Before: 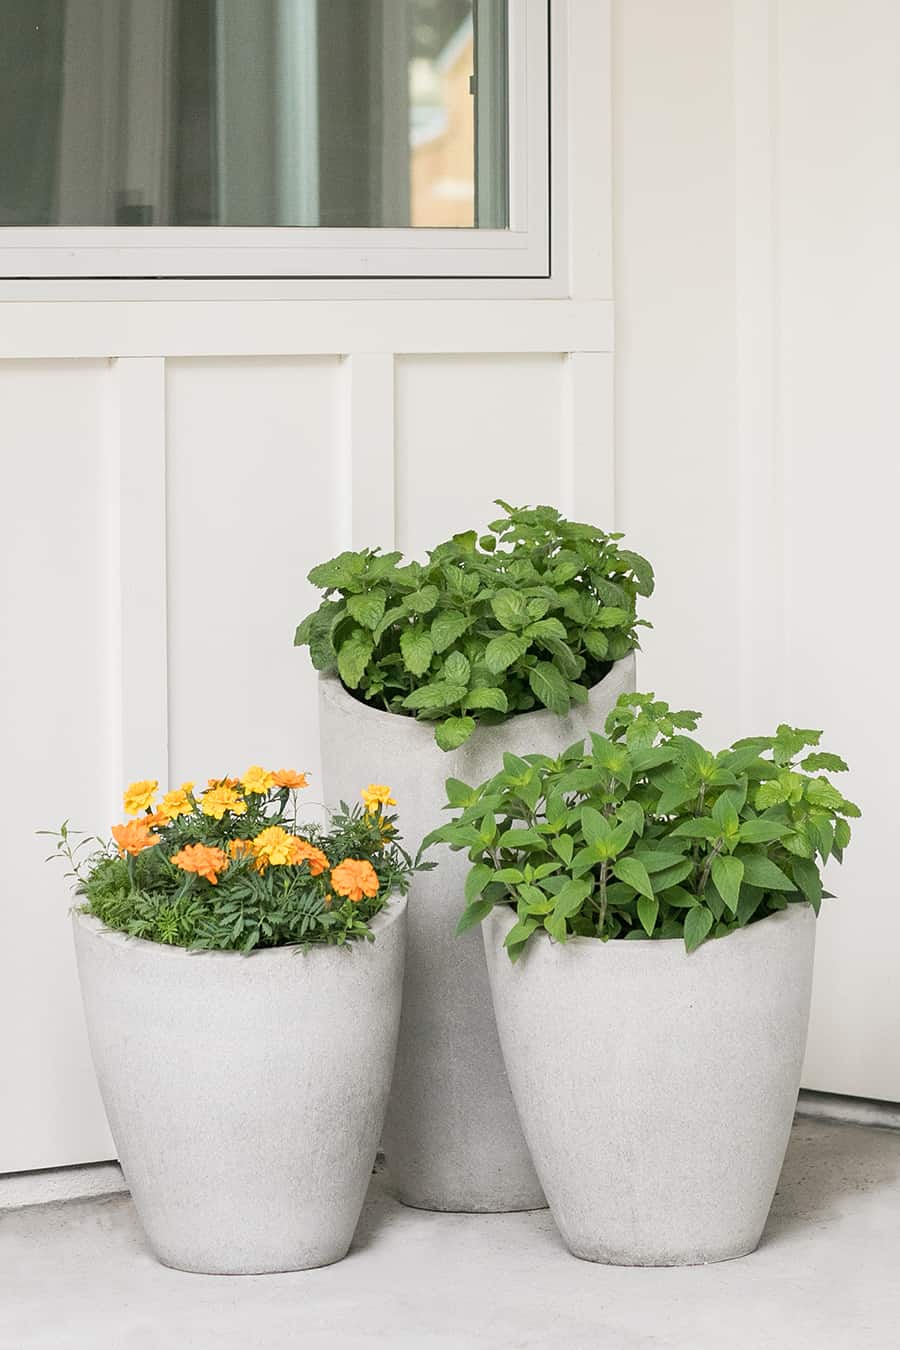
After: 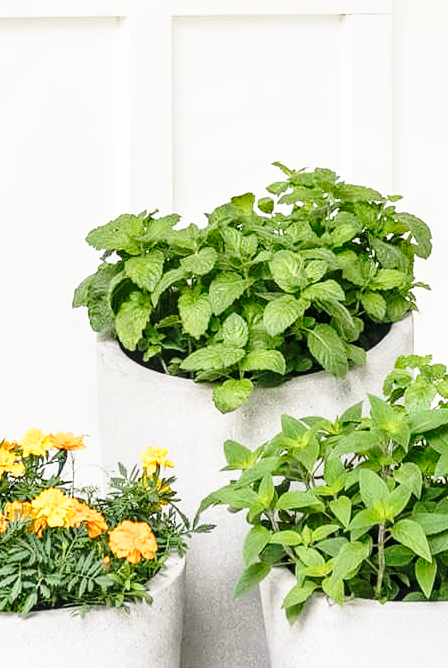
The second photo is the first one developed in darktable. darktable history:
crop: left 24.673%, top 25.049%, right 25.454%, bottom 25.449%
base curve: curves: ch0 [(0, 0) (0.036, 0.037) (0.121, 0.228) (0.46, 0.76) (0.859, 0.983) (1, 1)], preserve colors none
local contrast: on, module defaults
exposure: black level correction 0.001, compensate highlight preservation false
